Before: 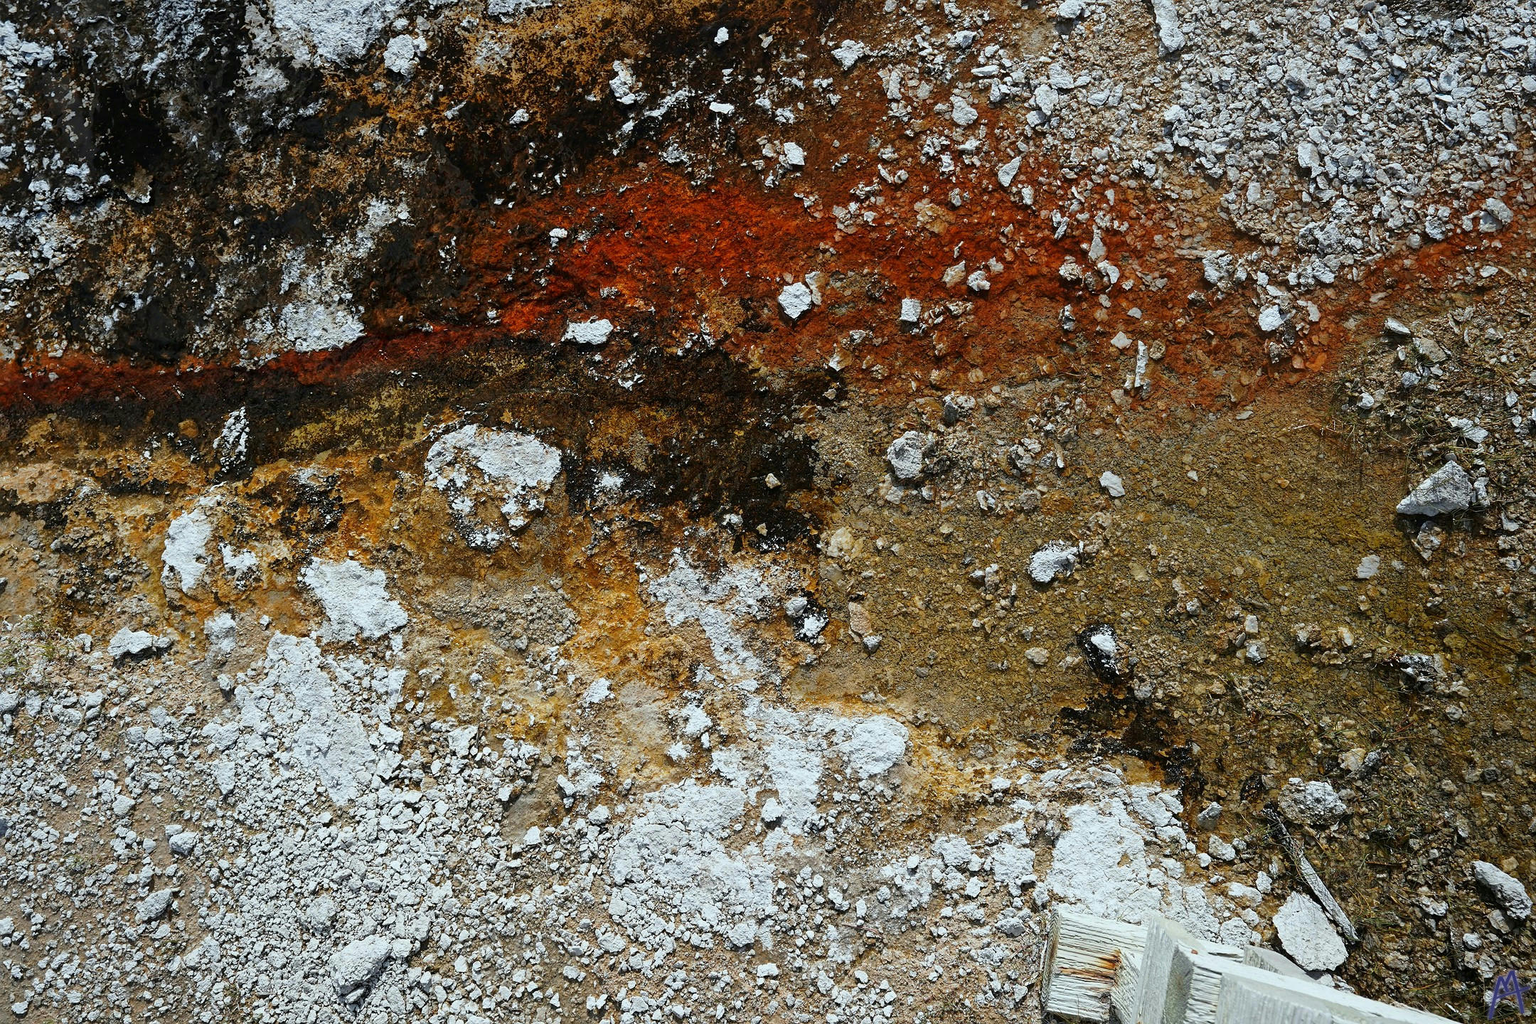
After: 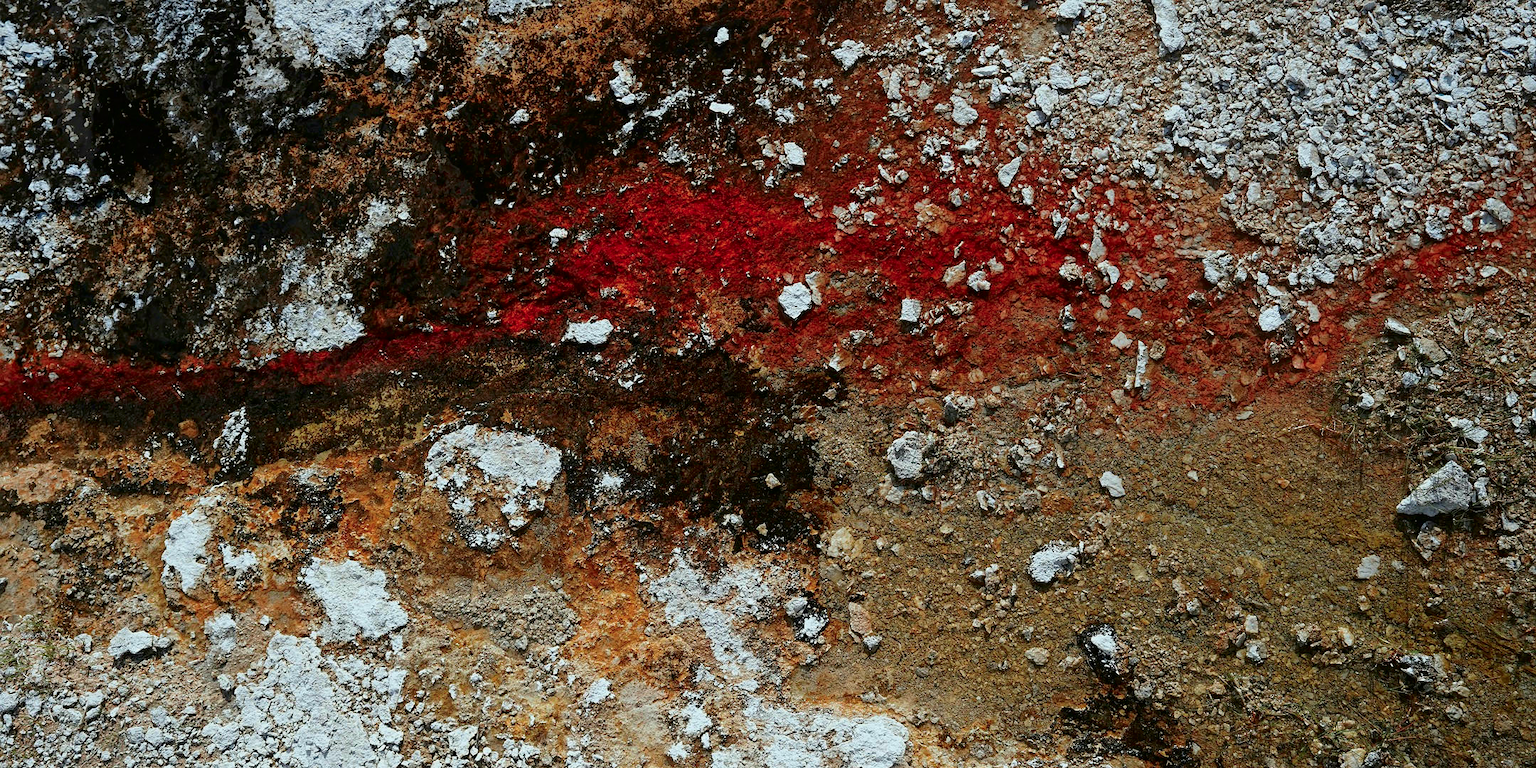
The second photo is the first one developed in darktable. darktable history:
crop: bottom 24.99%
tone curve: curves: ch0 [(0, 0) (0.059, 0.027) (0.162, 0.125) (0.304, 0.279) (0.547, 0.532) (0.828, 0.815) (1, 0.983)]; ch1 [(0, 0) (0.23, 0.166) (0.34, 0.298) (0.371, 0.334) (0.435, 0.413) (0.477, 0.469) (0.499, 0.498) (0.529, 0.544) (0.559, 0.587) (0.743, 0.798) (1, 1)]; ch2 [(0, 0) (0.431, 0.414) (0.498, 0.503) (0.524, 0.531) (0.568, 0.567) (0.6, 0.597) (0.643, 0.631) (0.74, 0.721) (1, 1)], color space Lab, independent channels, preserve colors none
